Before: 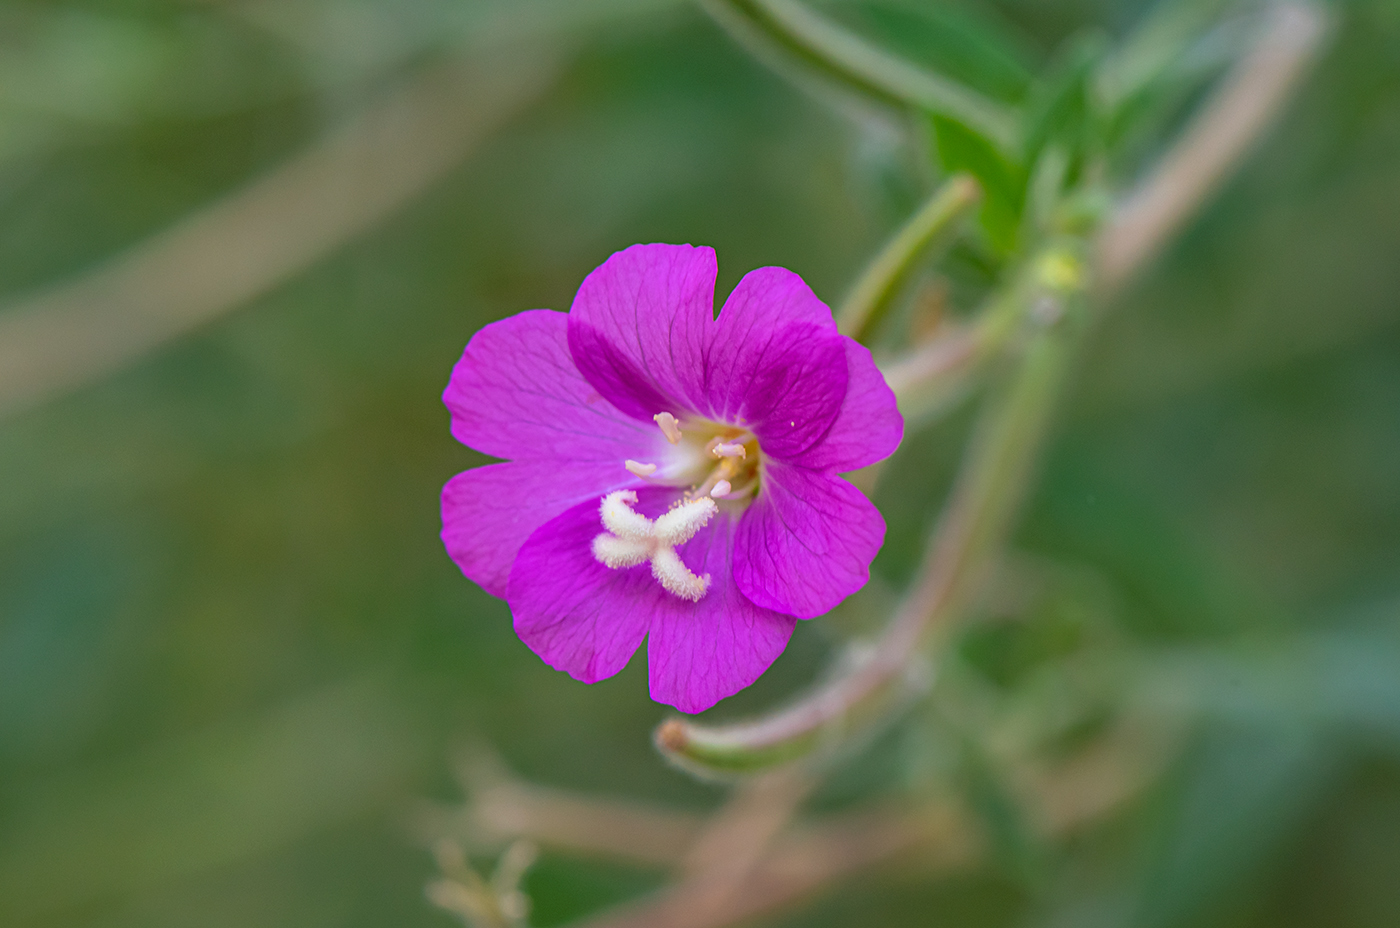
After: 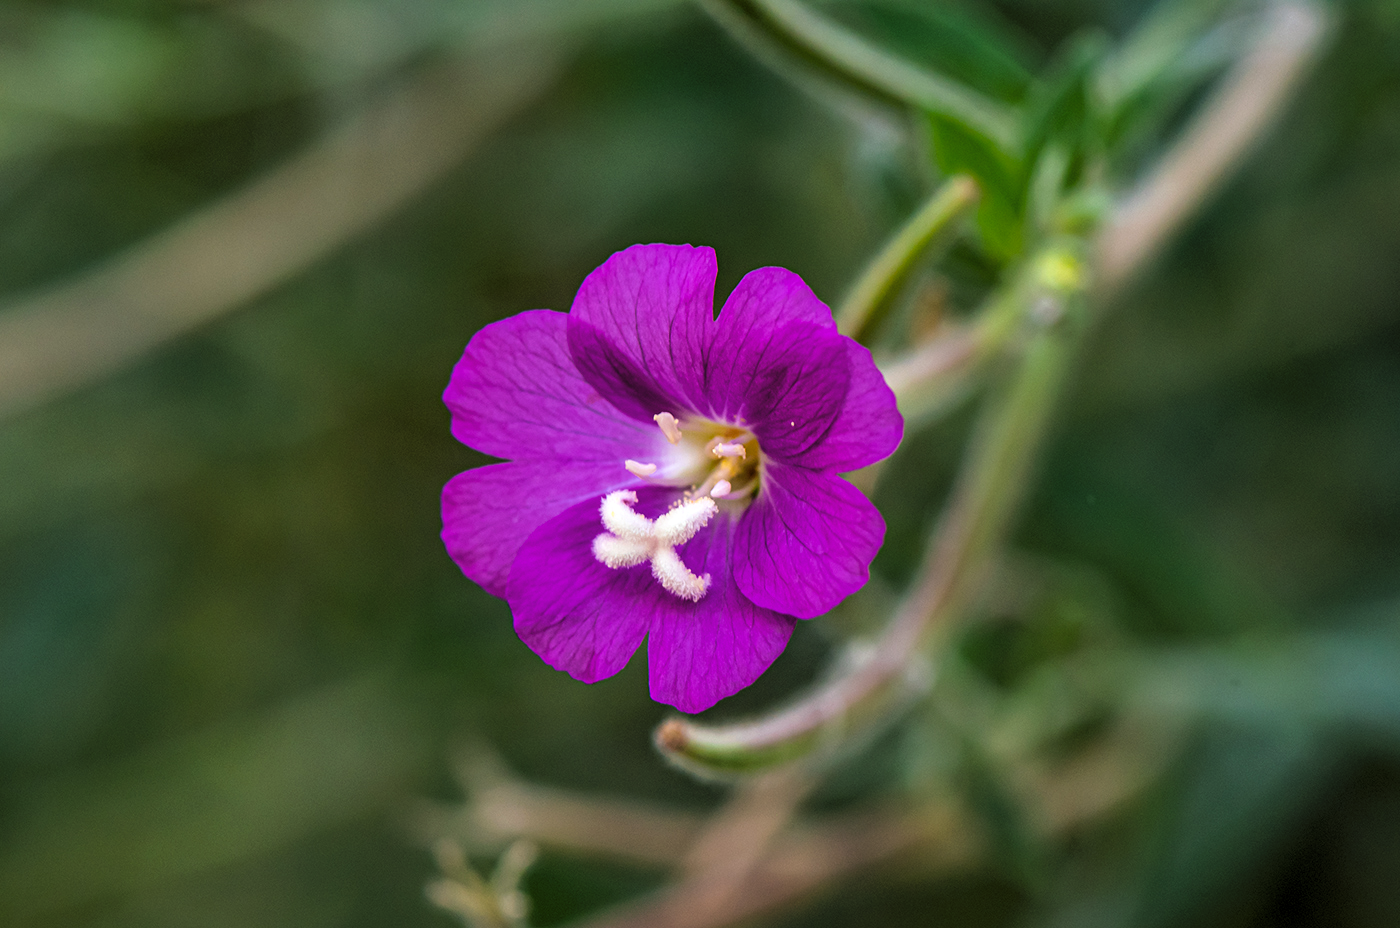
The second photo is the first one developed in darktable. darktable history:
filmic rgb: hardness 4.17
levels: mode automatic, black 0.023%, white 99.97%, levels [0.062, 0.494, 0.925]
color balance rgb: shadows lift › luminance -10%, power › luminance -9%, linear chroma grading › global chroma 10%, global vibrance 10%, contrast 15%, saturation formula JzAzBz (2021)
